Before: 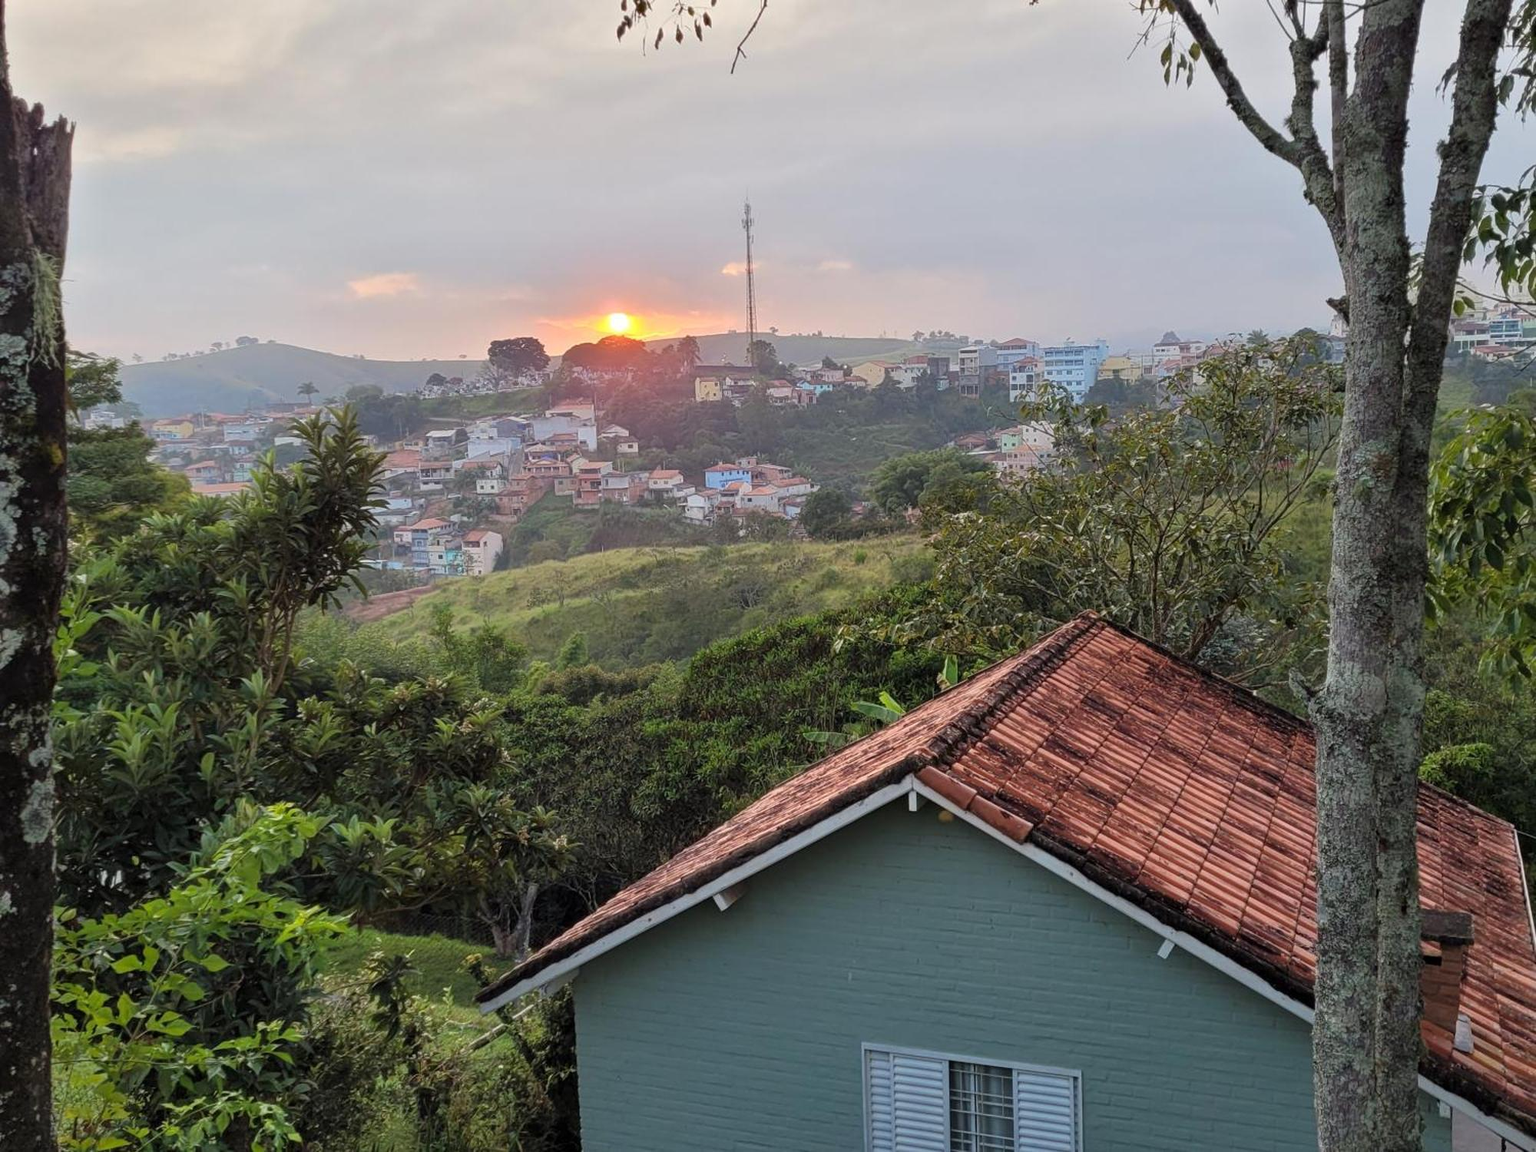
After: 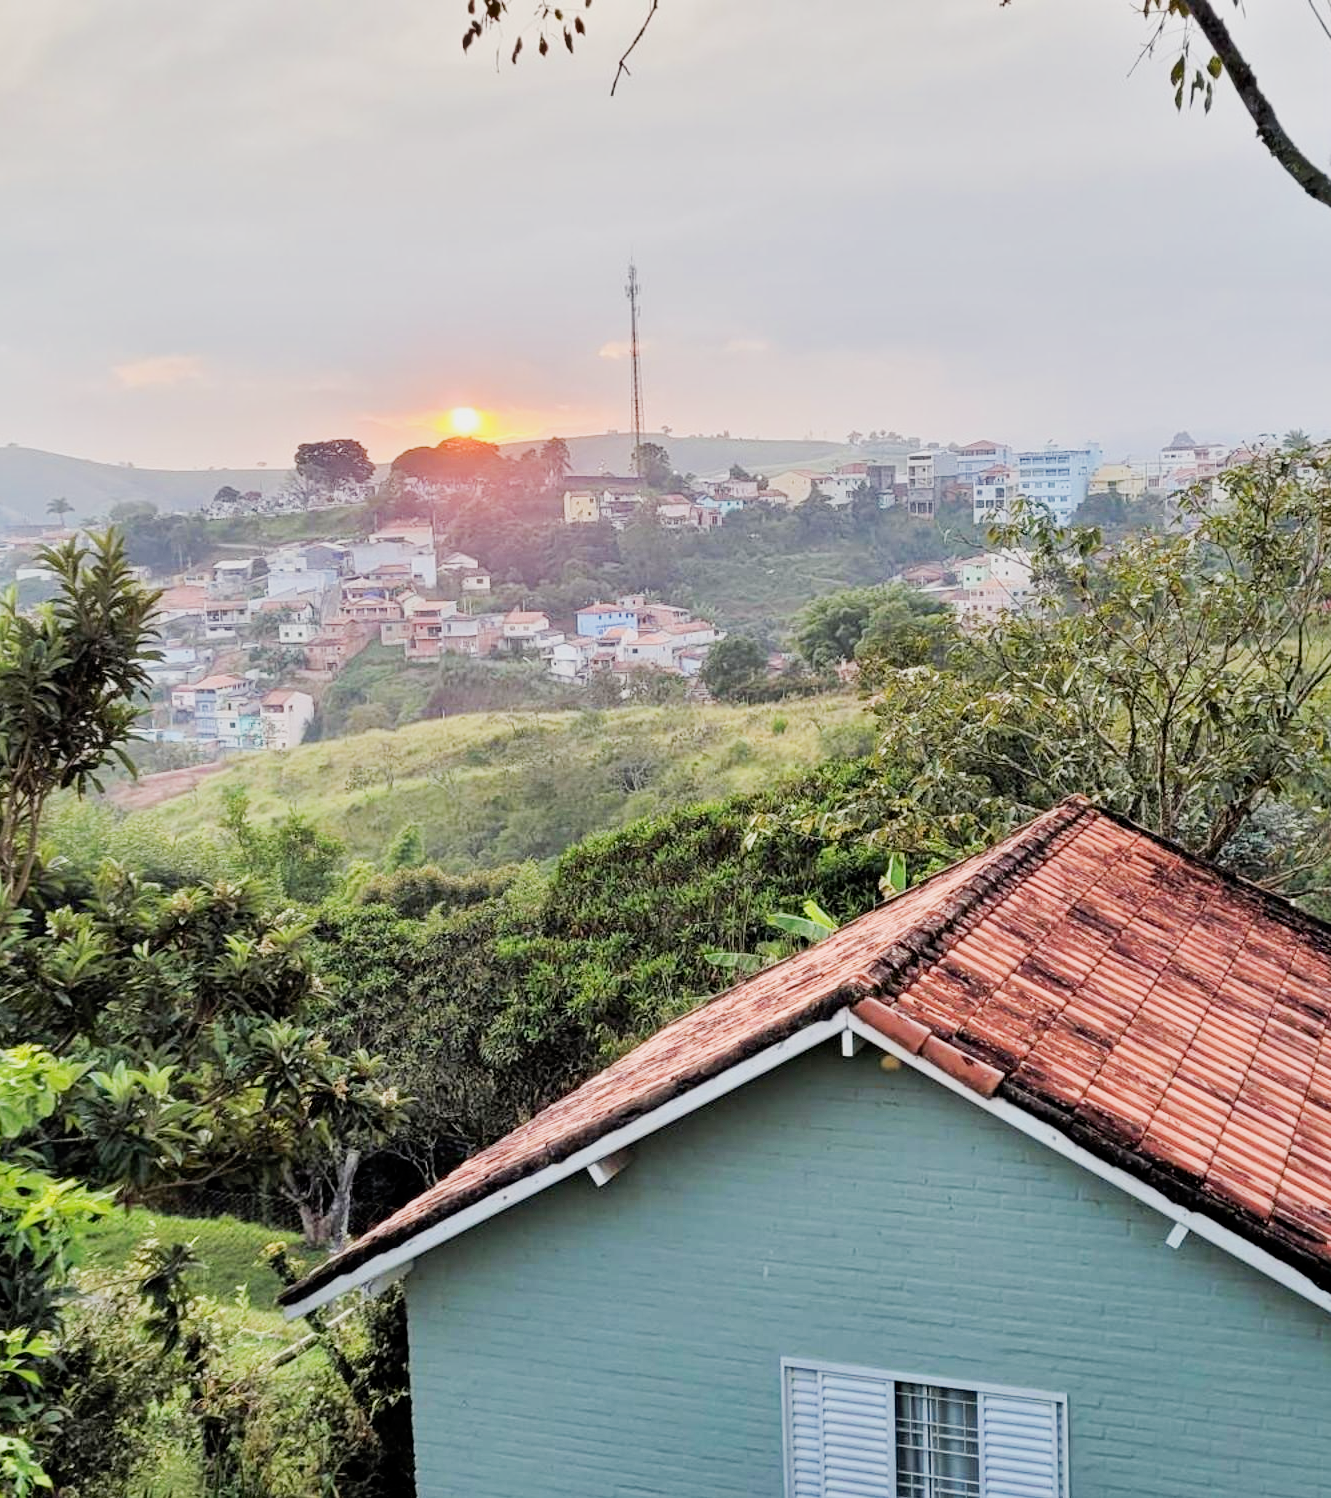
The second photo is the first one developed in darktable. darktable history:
crop: left 17.06%, right 16.356%
filmic rgb: black relative exposure -7.65 EV, white relative exposure 4.56 EV, hardness 3.61
shadows and highlights: soften with gaussian
tone curve: curves: ch0 [(0, 0) (0.004, 0.001) (0.133, 0.16) (0.325, 0.399) (0.475, 0.588) (0.832, 0.903) (1, 1)], preserve colors none
exposure: black level correction 0, exposure 0.701 EV, compensate highlight preservation false
